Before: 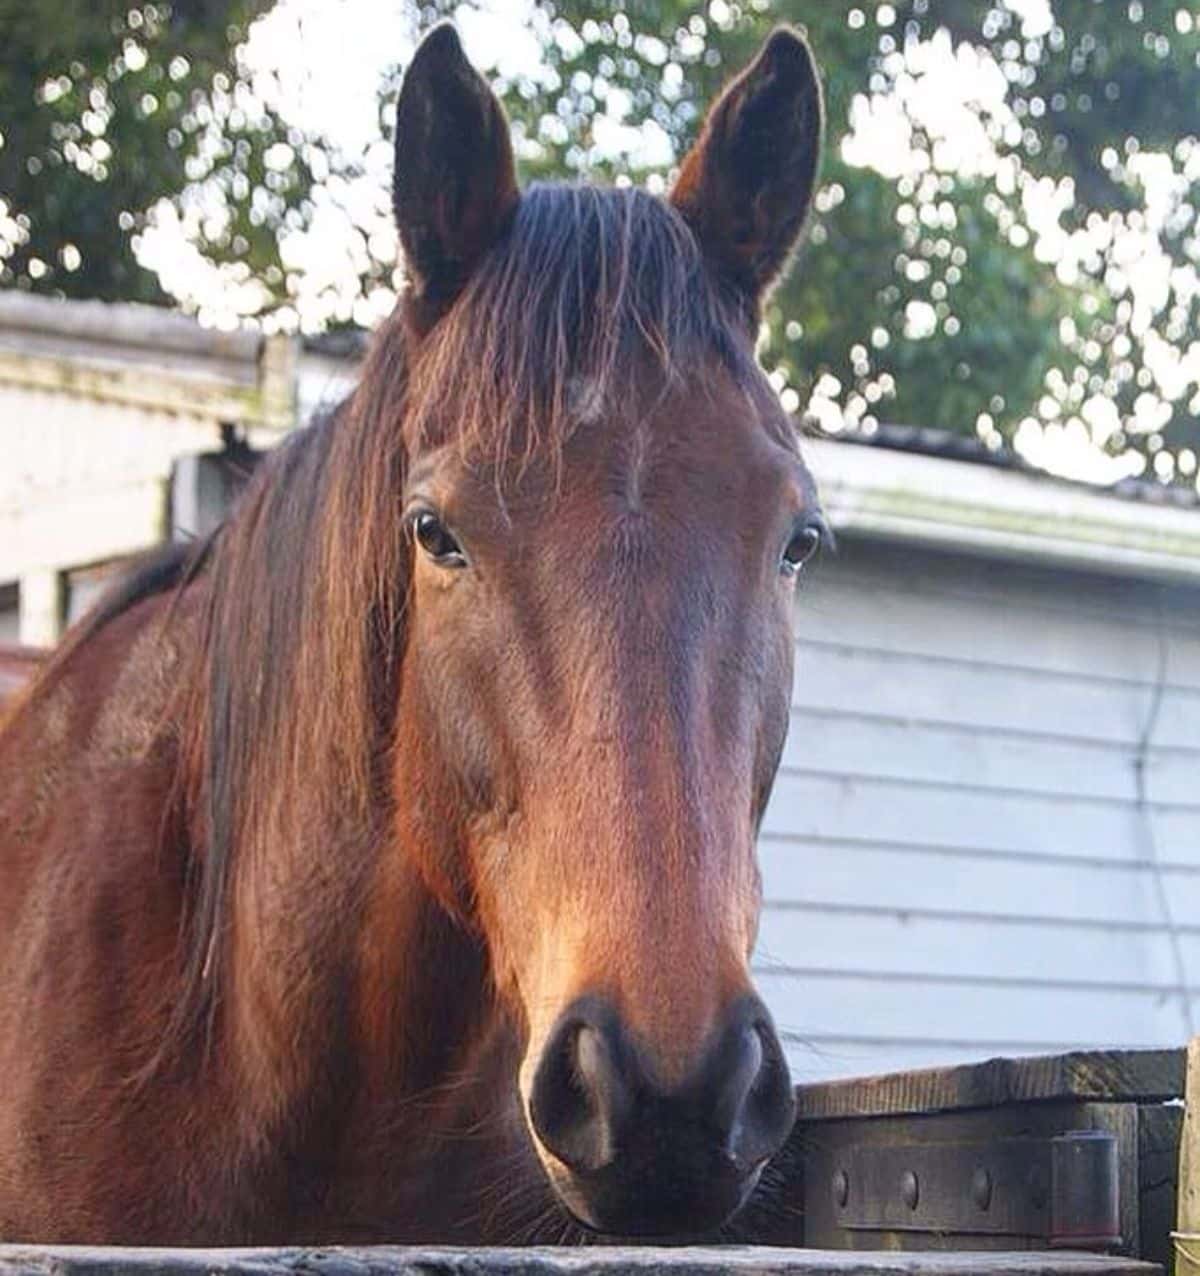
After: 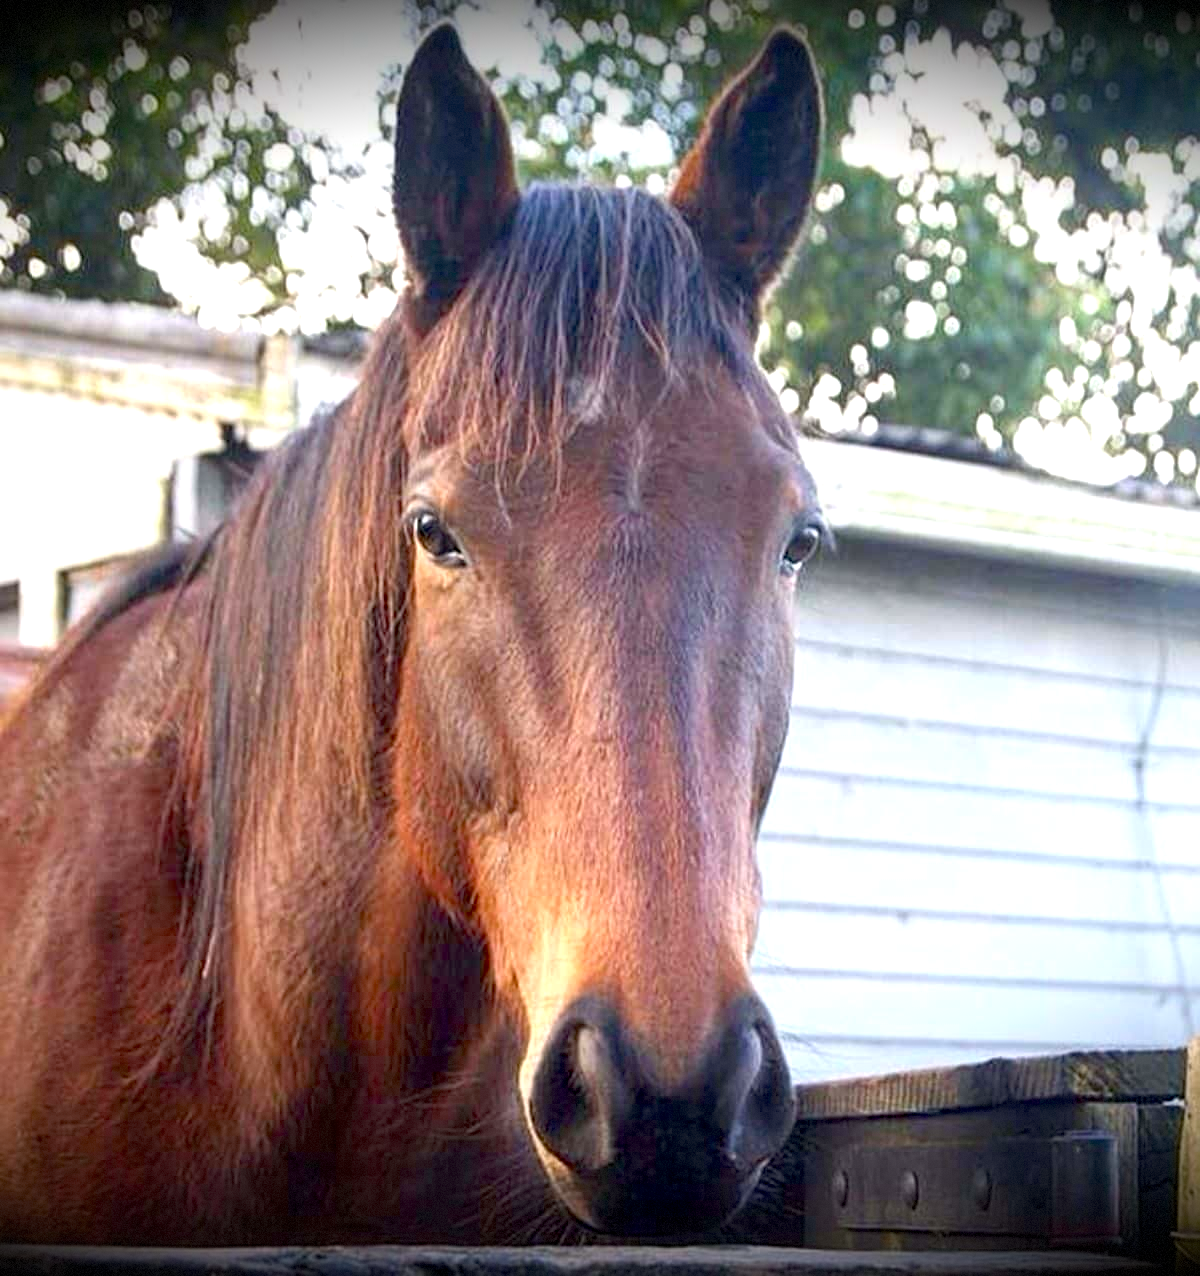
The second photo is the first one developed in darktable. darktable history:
vignetting: fall-off start 98.74%, fall-off radius 100.54%, brightness -1, saturation 0.492, width/height ratio 1.427, dithering 8-bit output
exposure: black level correction 0.012, exposure 0.691 EV, compensate highlight preservation false
